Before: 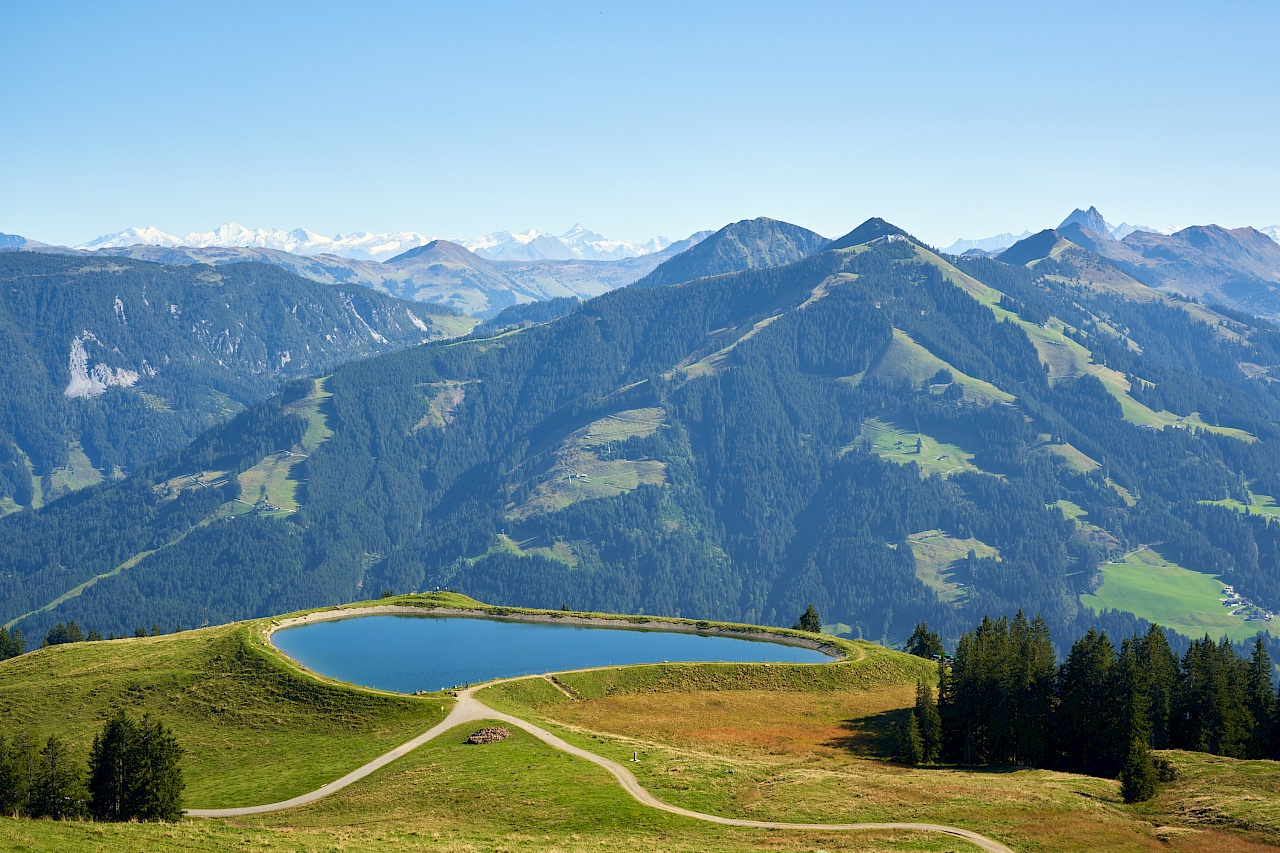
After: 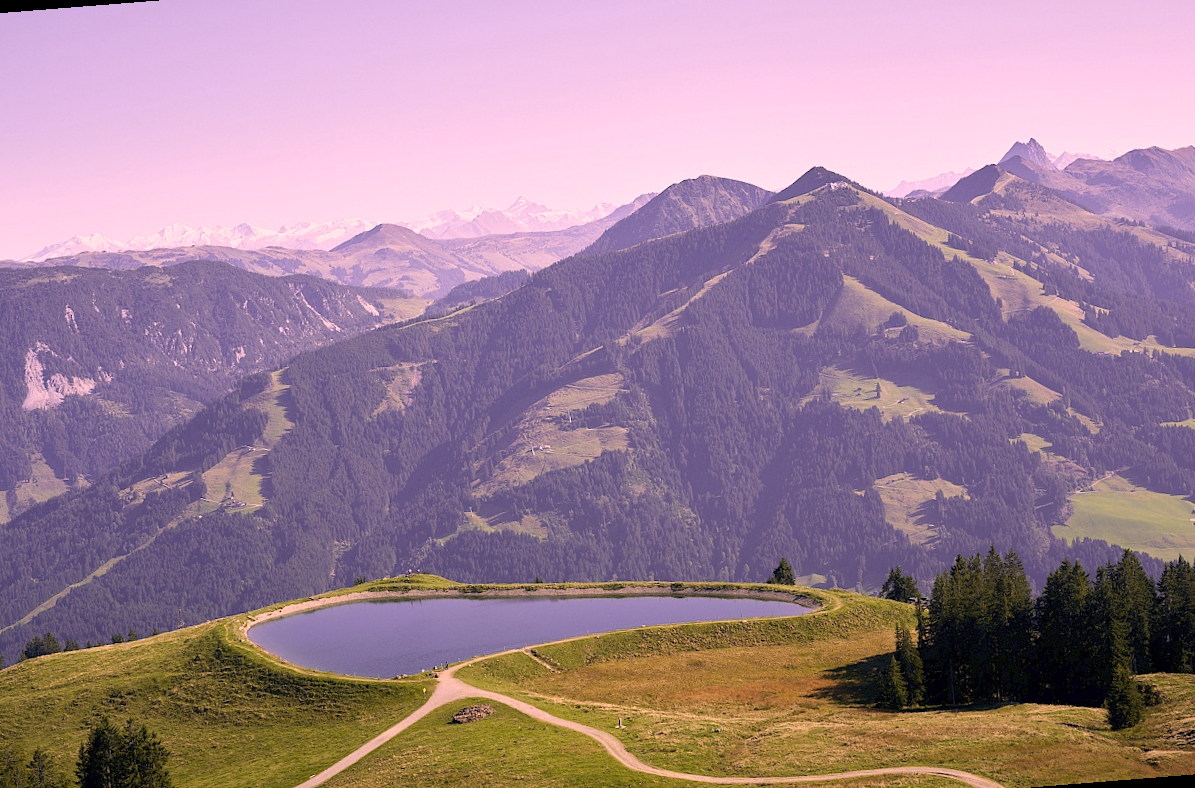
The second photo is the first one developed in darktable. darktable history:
rotate and perspective: rotation -4.57°, crop left 0.054, crop right 0.944, crop top 0.087, crop bottom 0.914
color correction: highlights a* 40, highlights b* 40, saturation 0.69
white balance: red 0.871, blue 1.249
